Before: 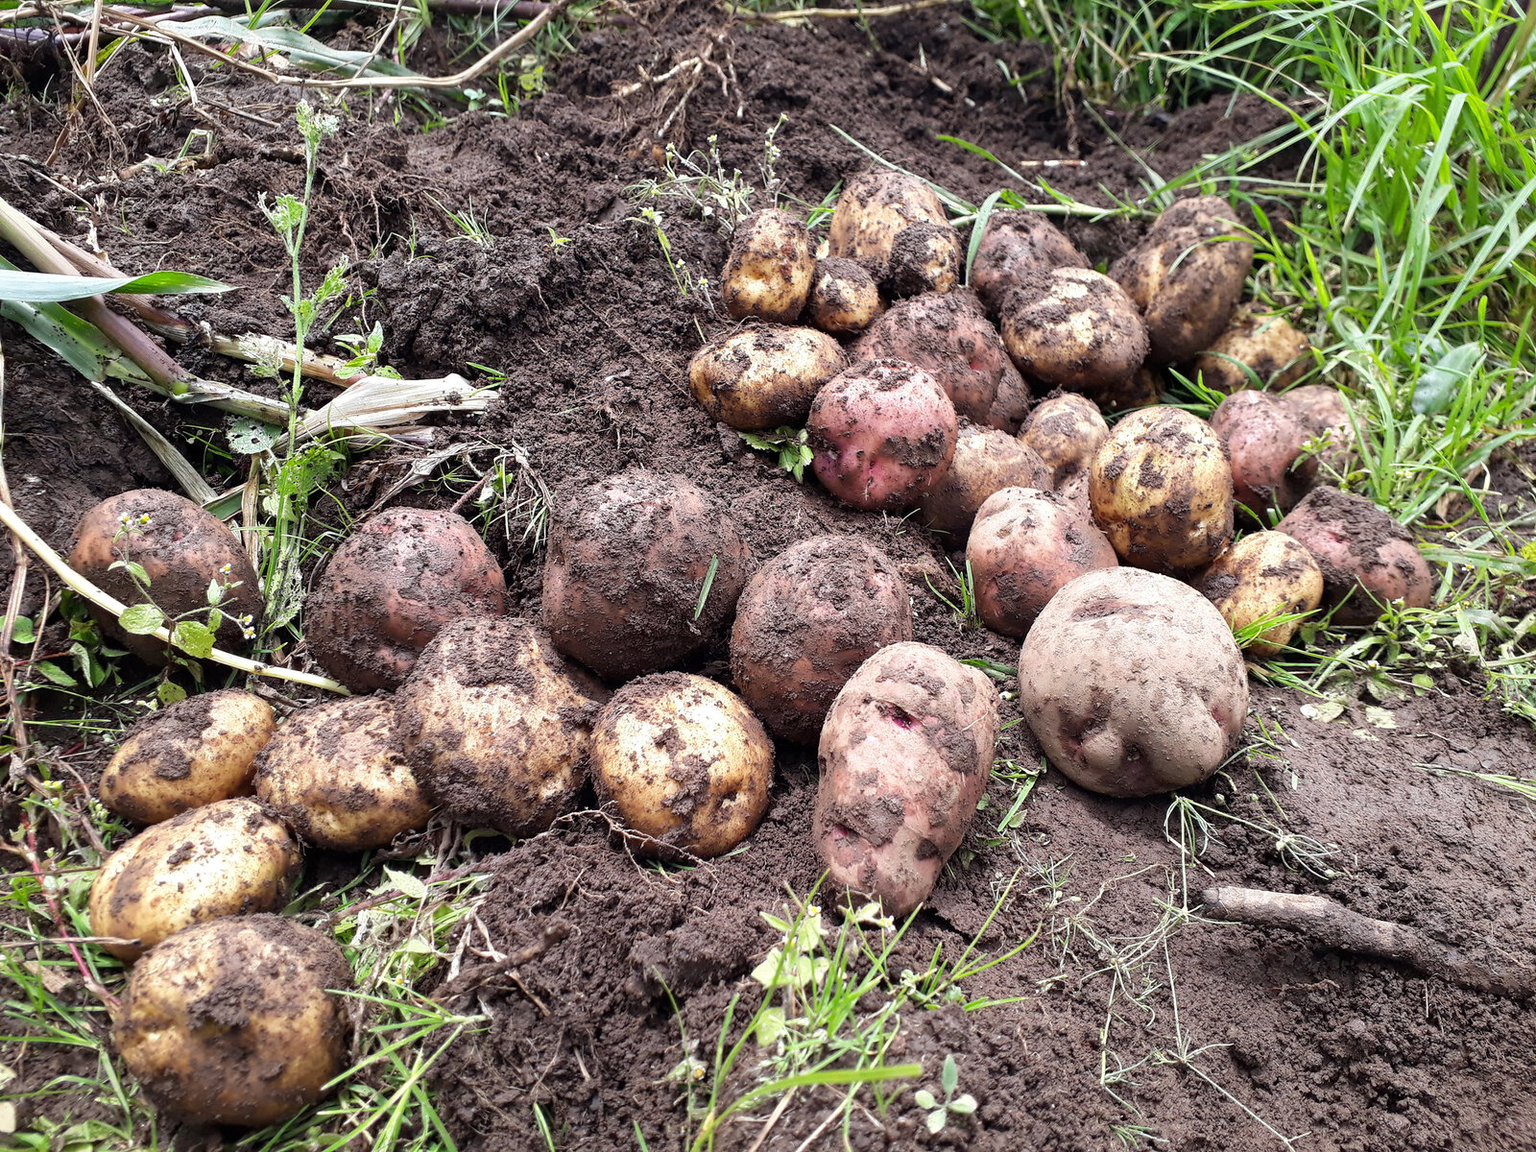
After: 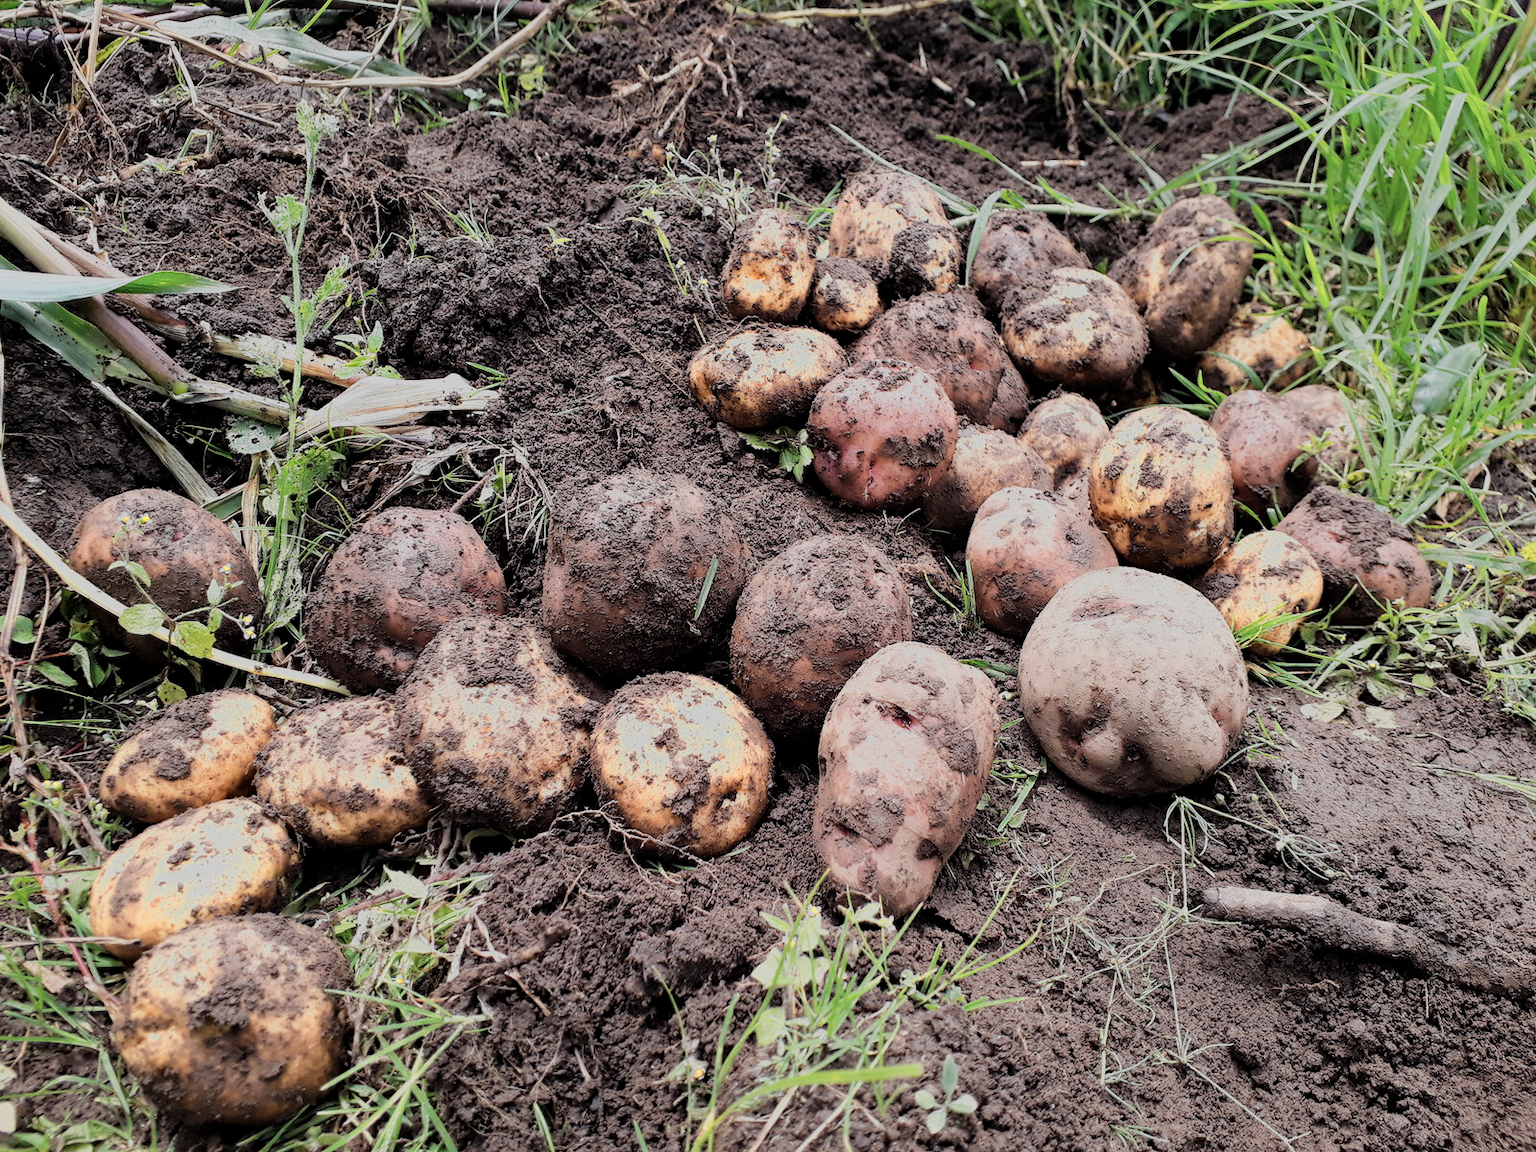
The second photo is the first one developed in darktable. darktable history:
color zones: curves: ch0 [(0.018, 0.548) (0.197, 0.654) (0.425, 0.447) (0.605, 0.658) (0.732, 0.579)]; ch1 [(0.105, 0.531) (0.224, 0.531) (0.386, 0.39) (0.618, 0.456) (0.732, 0.456) (0.956, 0.421)]; ch2 [(0.039, 0.583) (0.215, 0.465) (0.399, 0.544) (0.465, 0.548) (0.614, 0.447) (0.724, 0.43) (0.882, 0.623) (0.956, 0.632)]
filmic rgb: black relative exposure -6.99 EV, white relative exposure 5.65 EV, hardness 2.86
